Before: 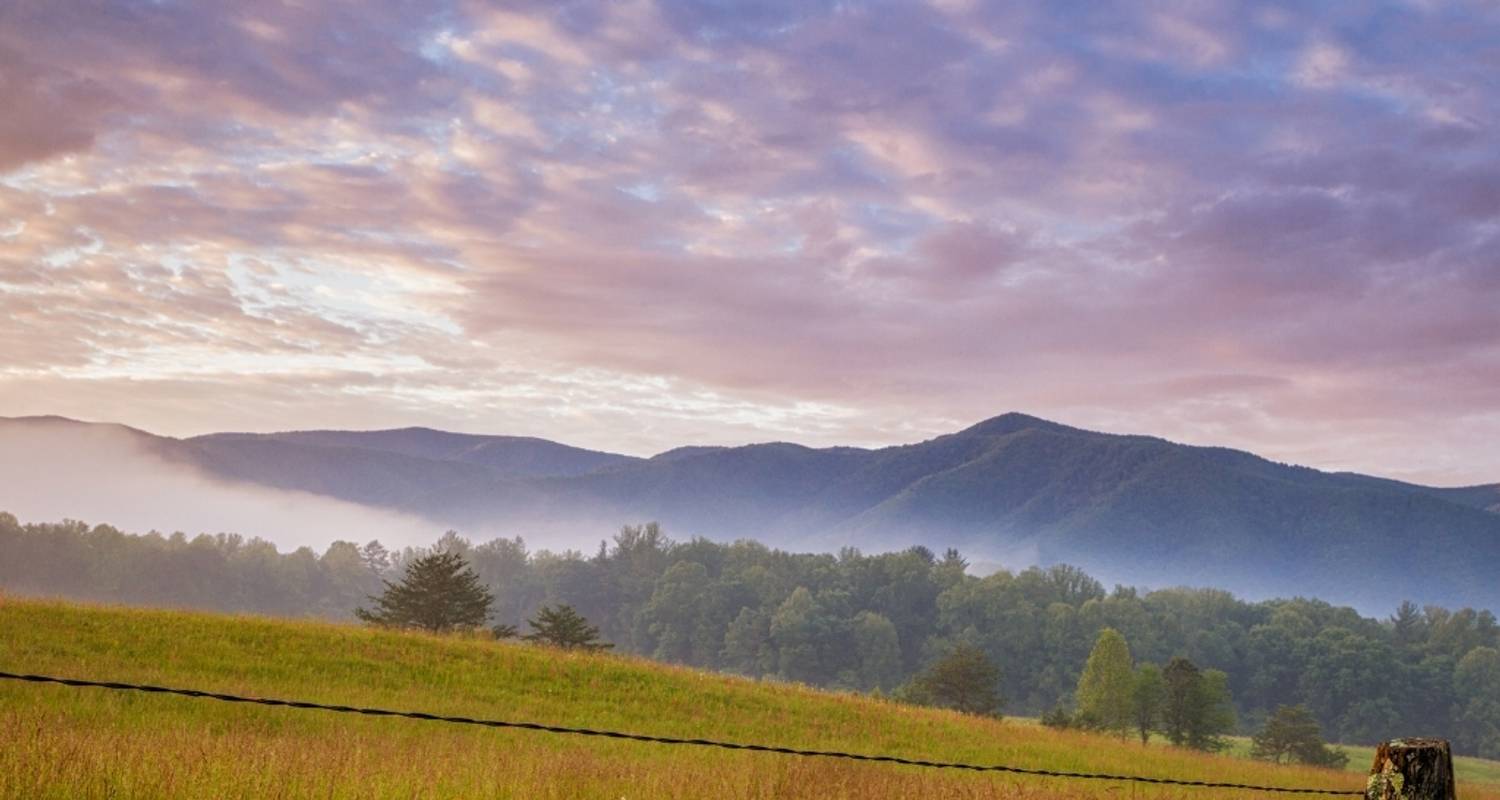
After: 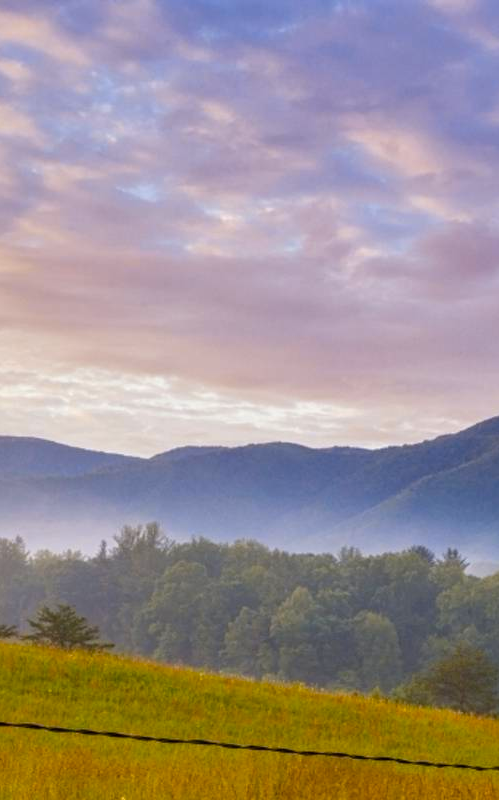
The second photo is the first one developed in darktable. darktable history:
color contrast: green-magenta contrast 0.8, blue-yellow contrast 1.1, unbound 0
color balance rgb: perceptual saturation grading › global saturation 25%, global vibrance 10%
crop: left 33.36%, right 33.36%
